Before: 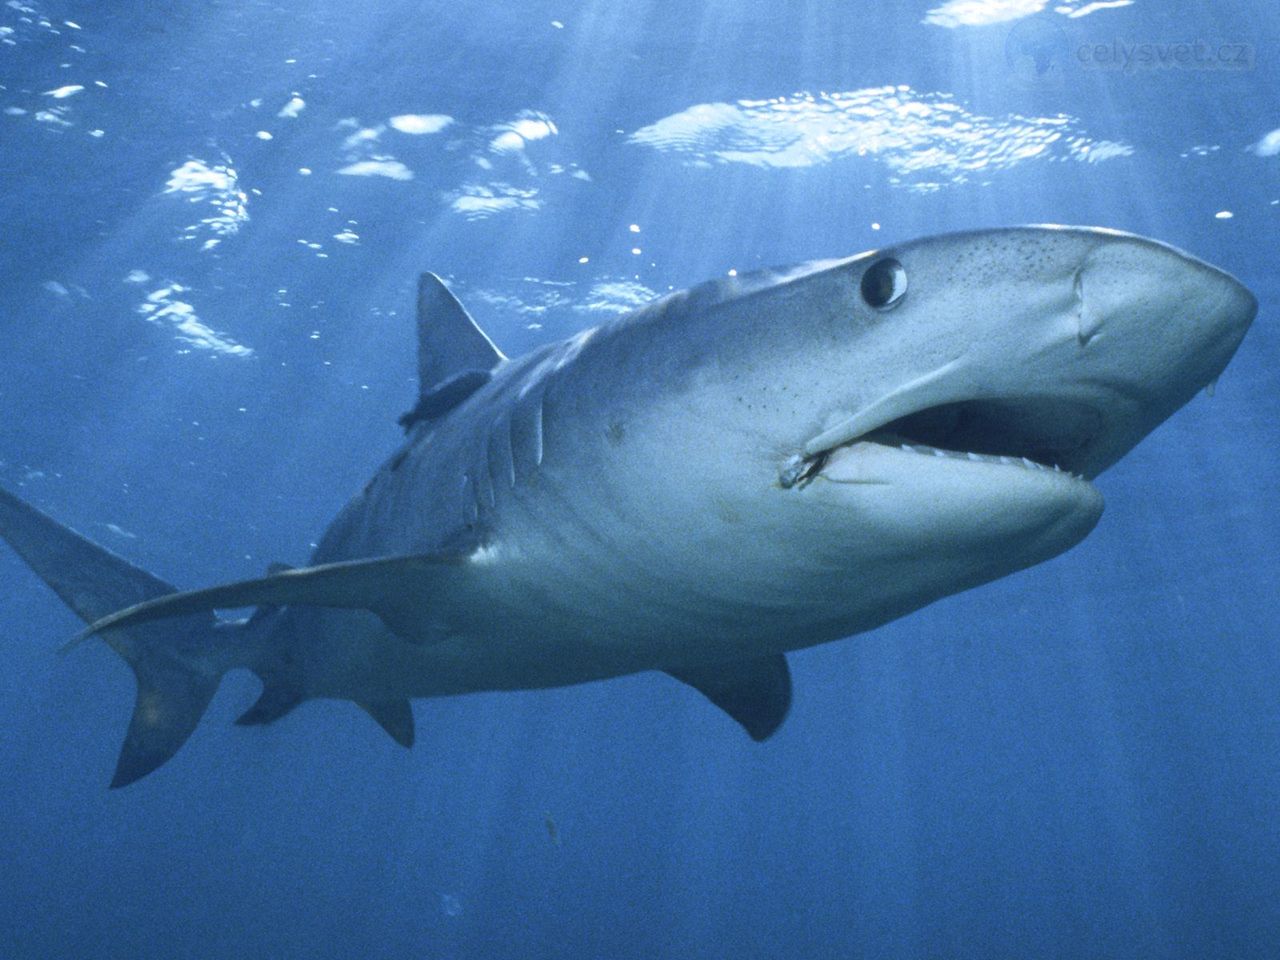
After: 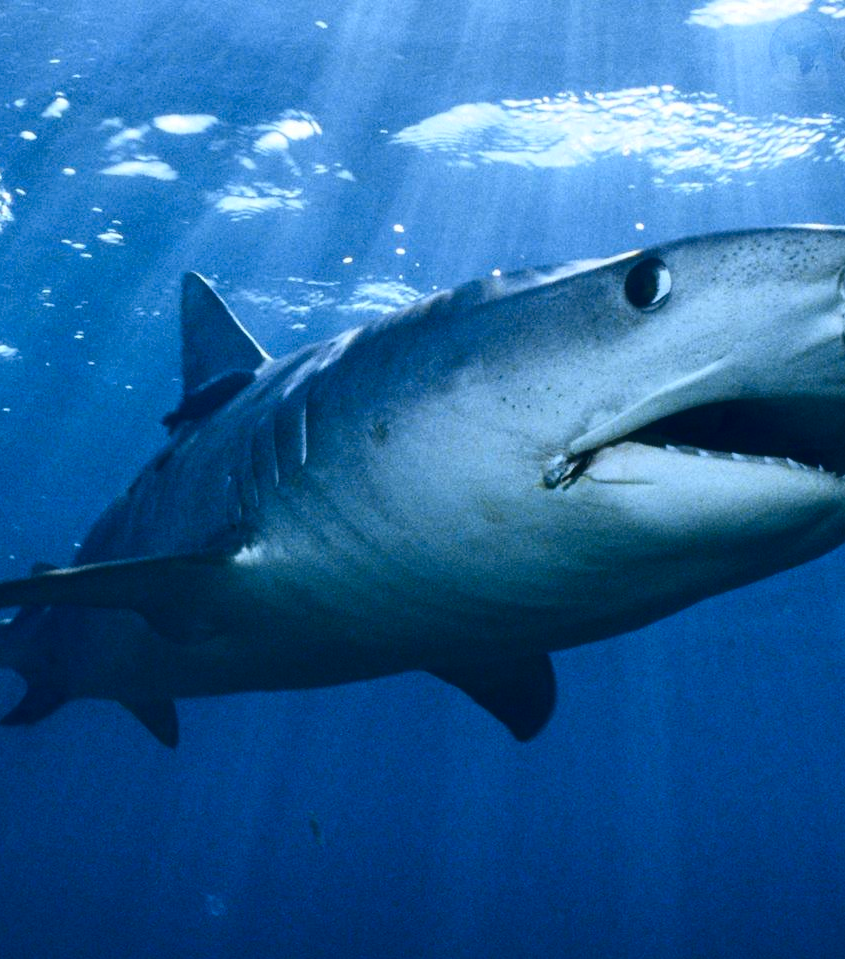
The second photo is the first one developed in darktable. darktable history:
crop and rotate: left 18.442%, right 15.508%
contrast brightness saturation: contrast 0.22, brightness -0.19, saturation 0.24
